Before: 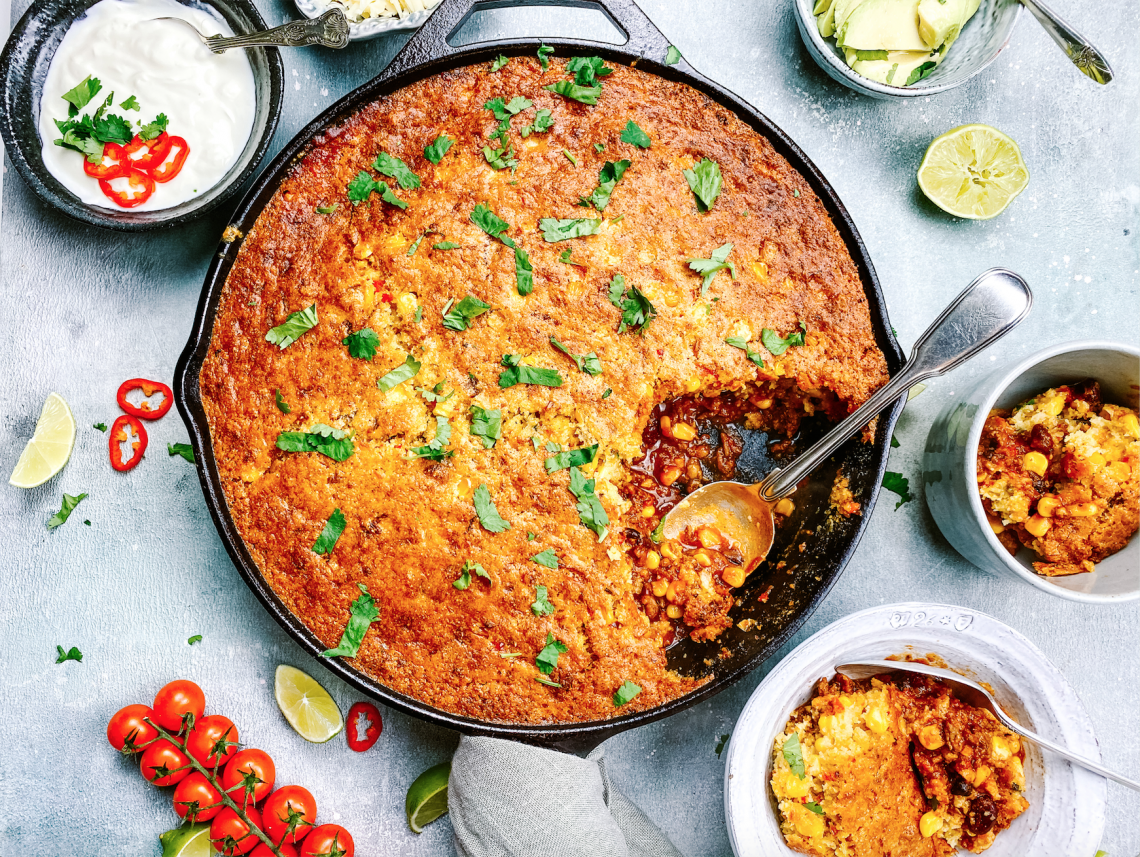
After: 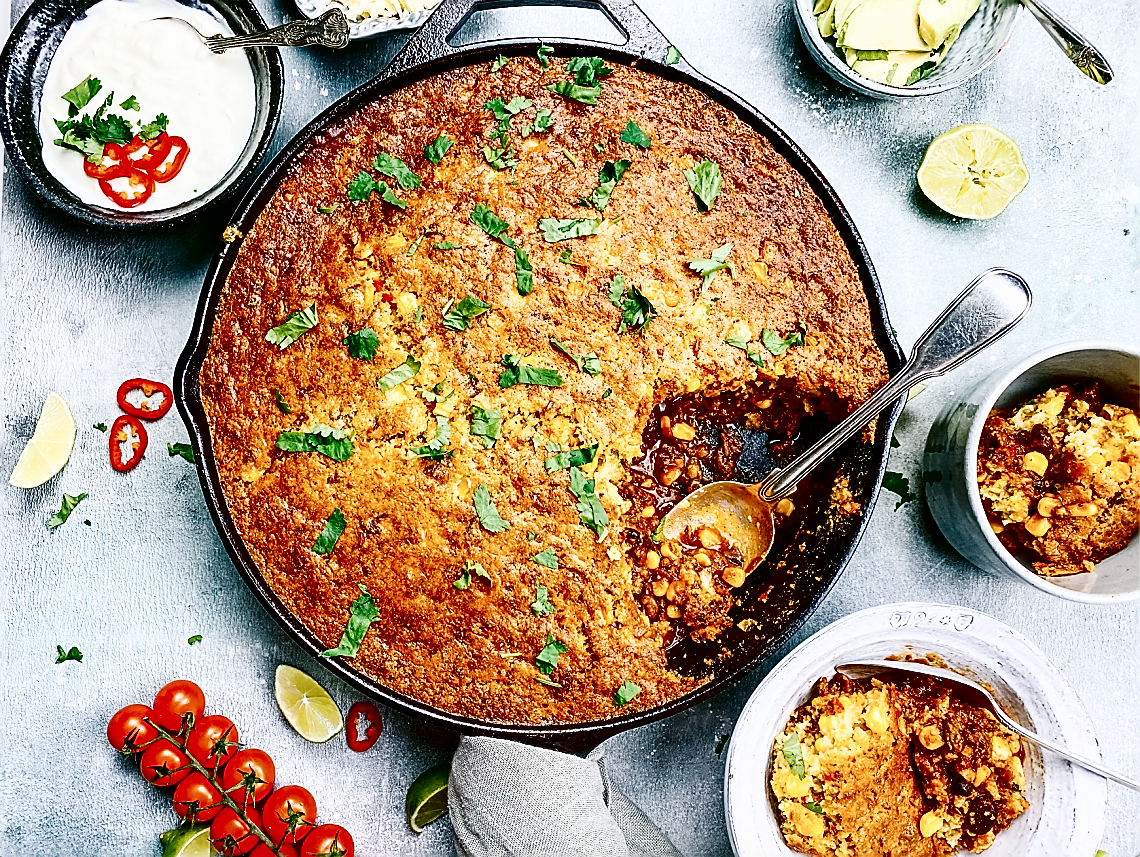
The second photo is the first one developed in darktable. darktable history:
sharpen: radius 1.403, amount 1.247, threshold 0.685
shadows and highlights: shadows -61.56, white point adjustment -5.16, highlights 62.08
tone curve: curves: ch0 [(0, 0) (0.153, 0.056) (1, 1)], color space Lab, independent channels, preserve colors none
